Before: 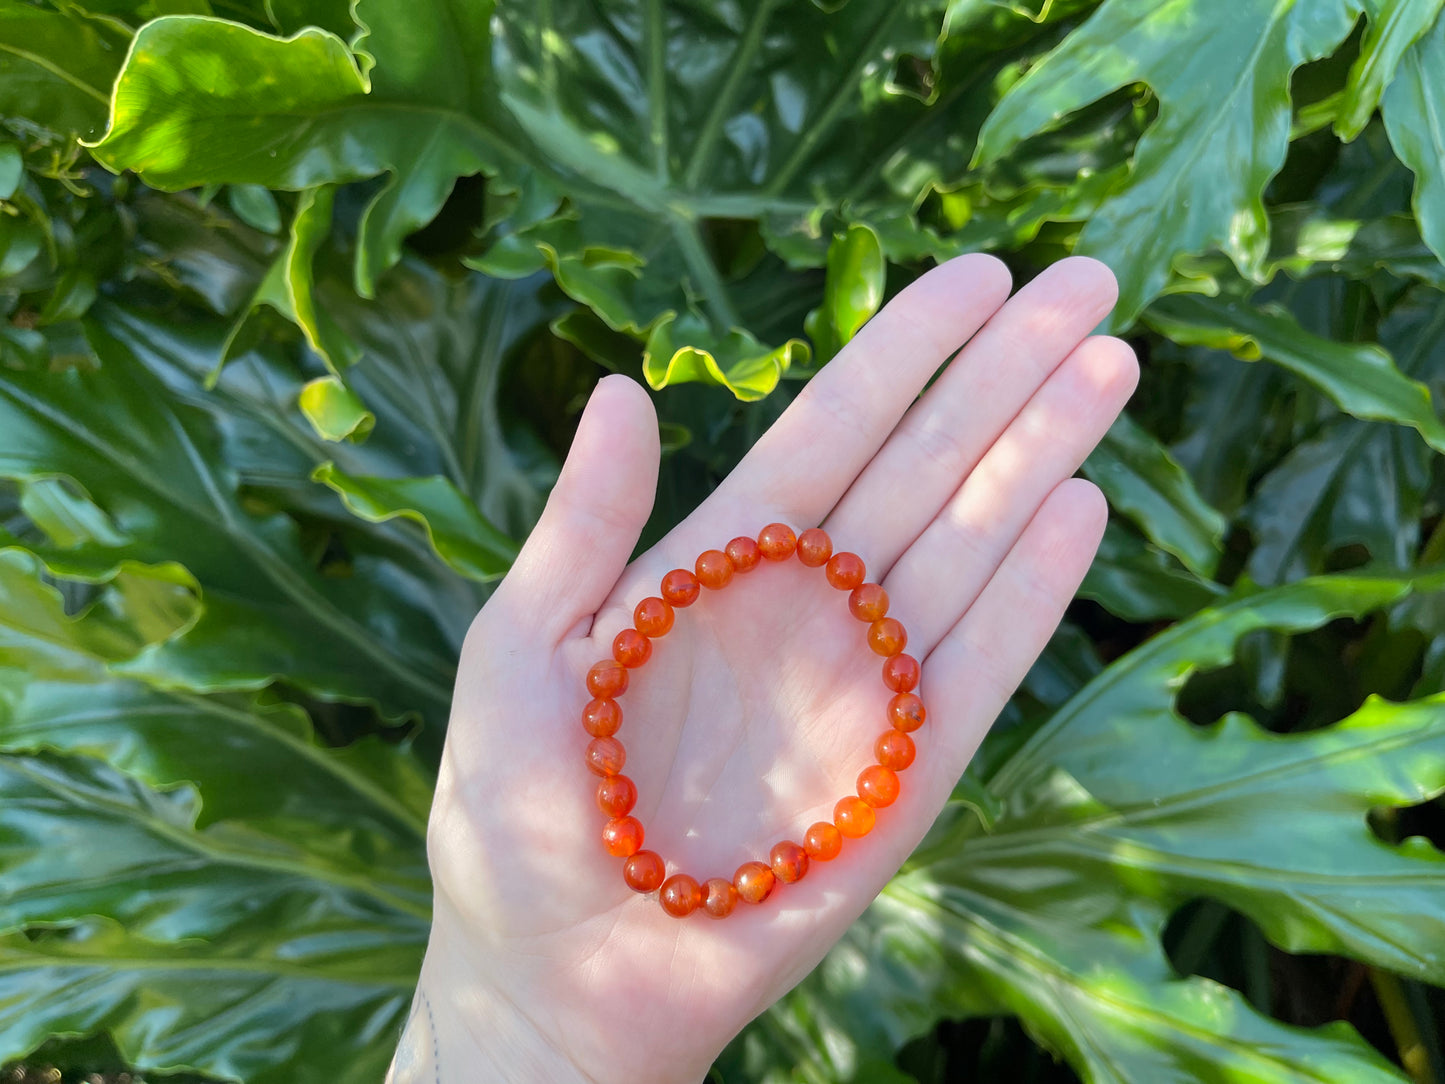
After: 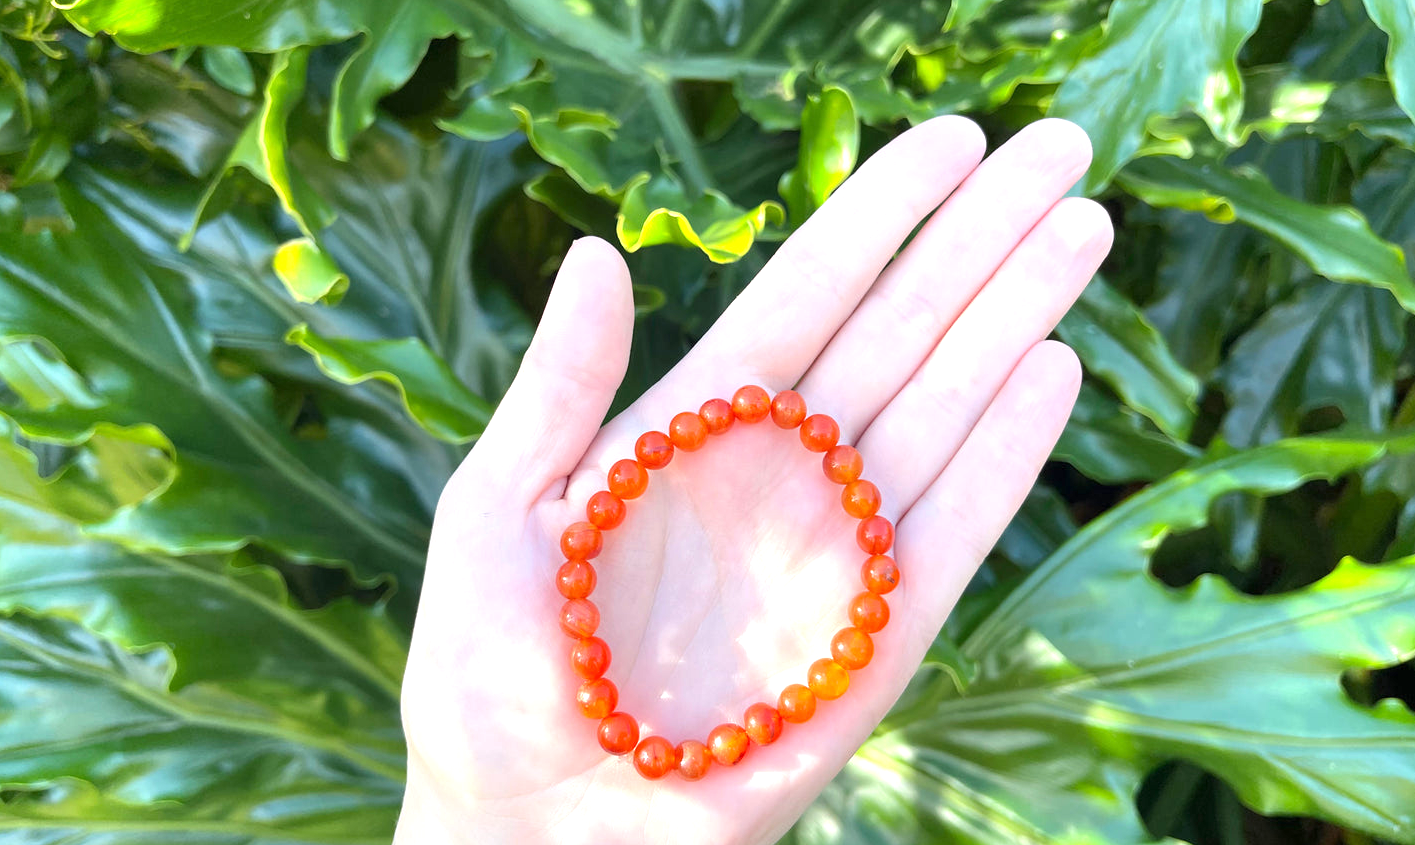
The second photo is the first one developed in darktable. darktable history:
crop and rotate: left 1.814%, top 12.818%, right 0.25%, bottom 9.225%
exposure: exposure 0.935 EV, compensate highlight preservation false
